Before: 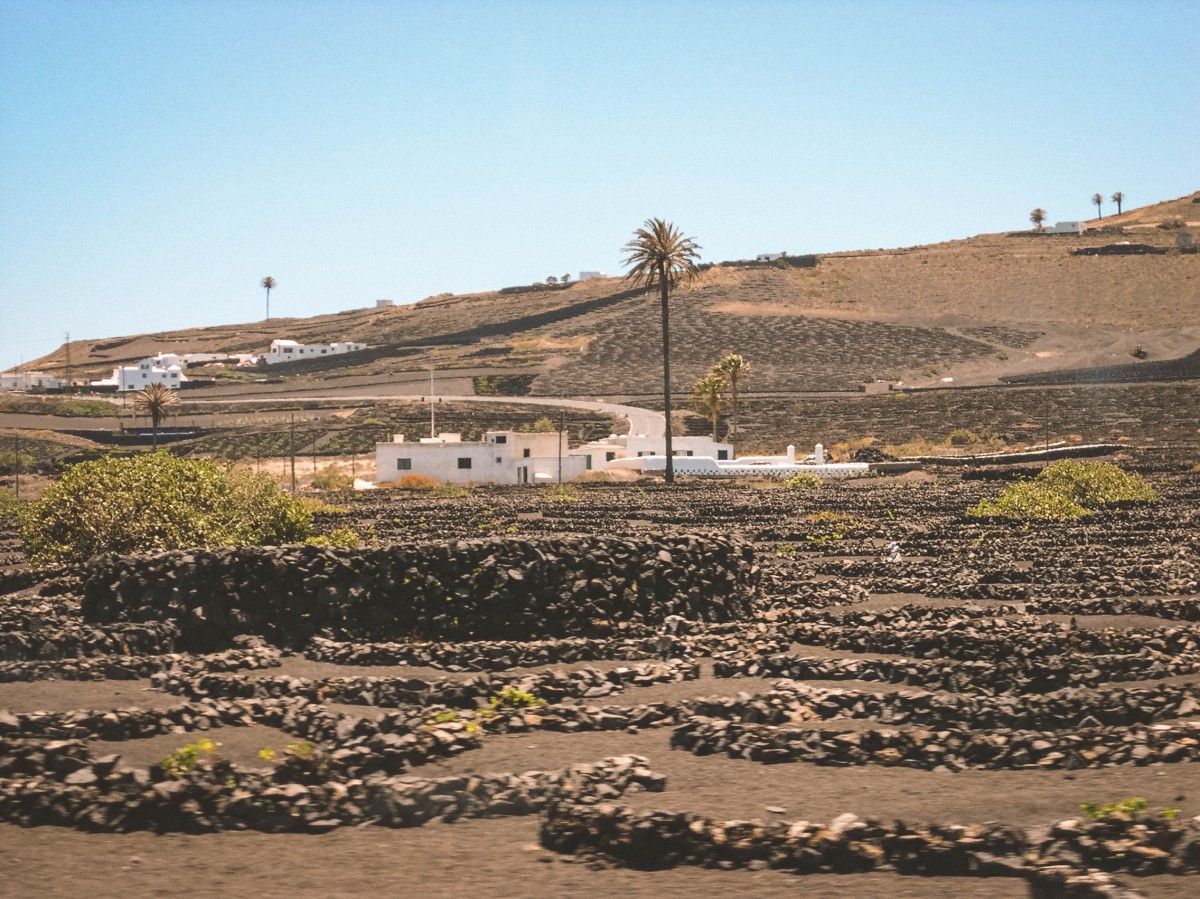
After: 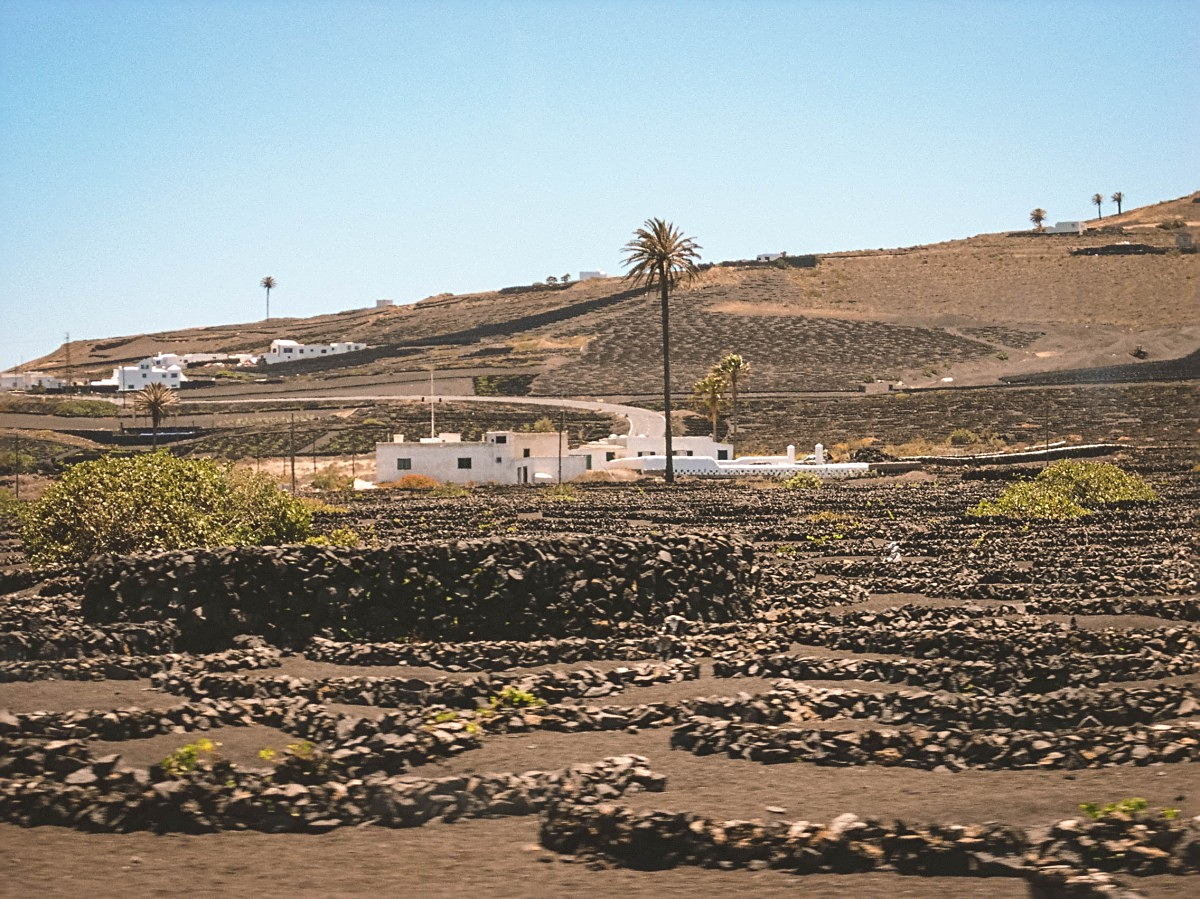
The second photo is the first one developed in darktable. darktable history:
contrast brightness saturation: contrast 0.034, brightness -0.034
sharpen: radius 2.51, amount 0.318
